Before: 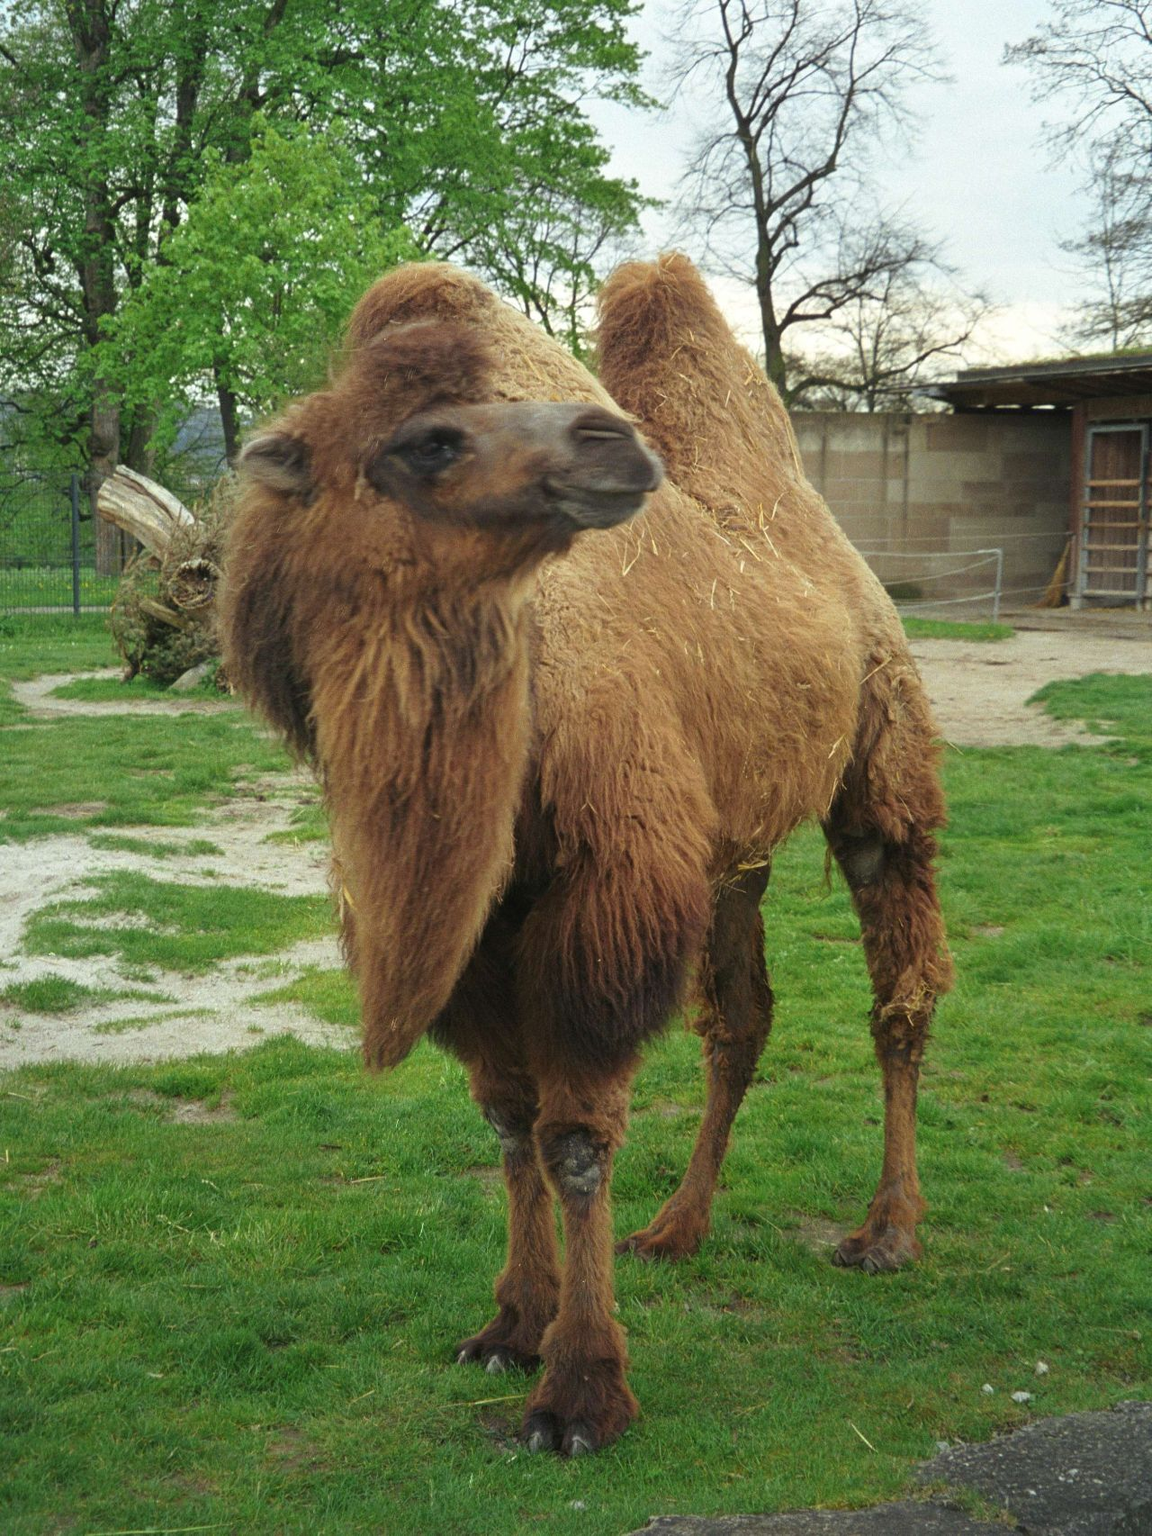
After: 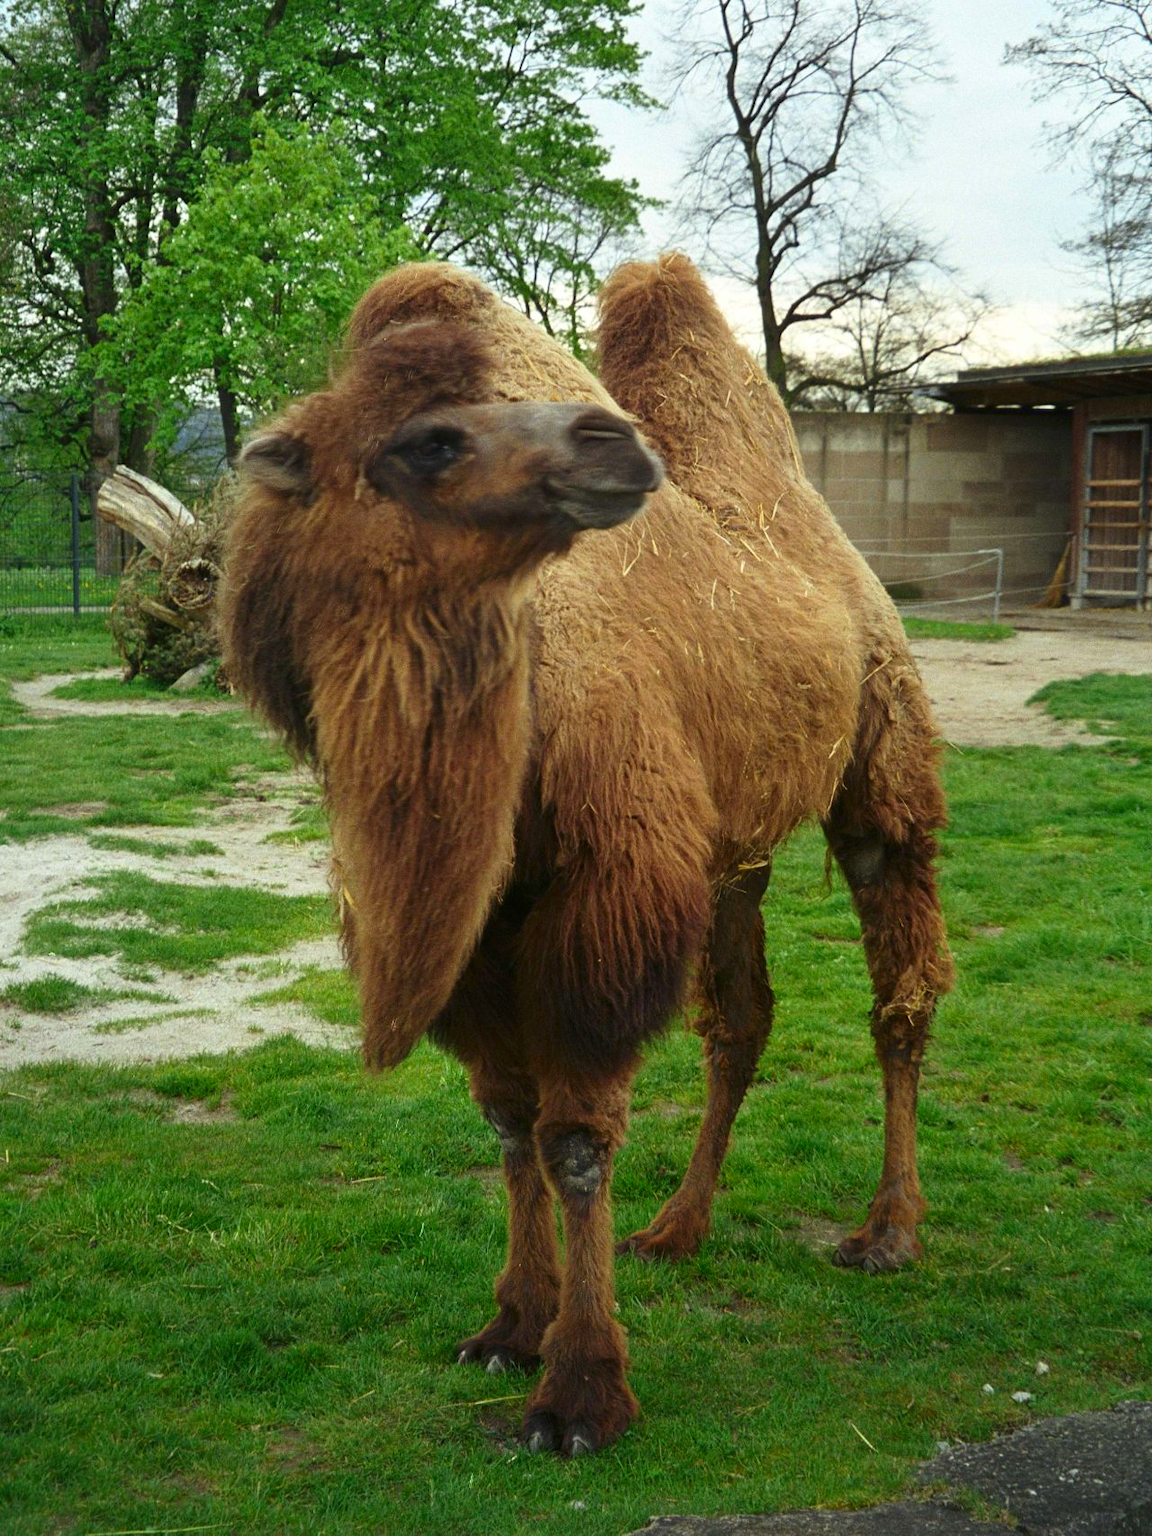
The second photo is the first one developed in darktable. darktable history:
contrast brightness saturation: contrast 0.134, brightness -0.064, saturation 0.155
